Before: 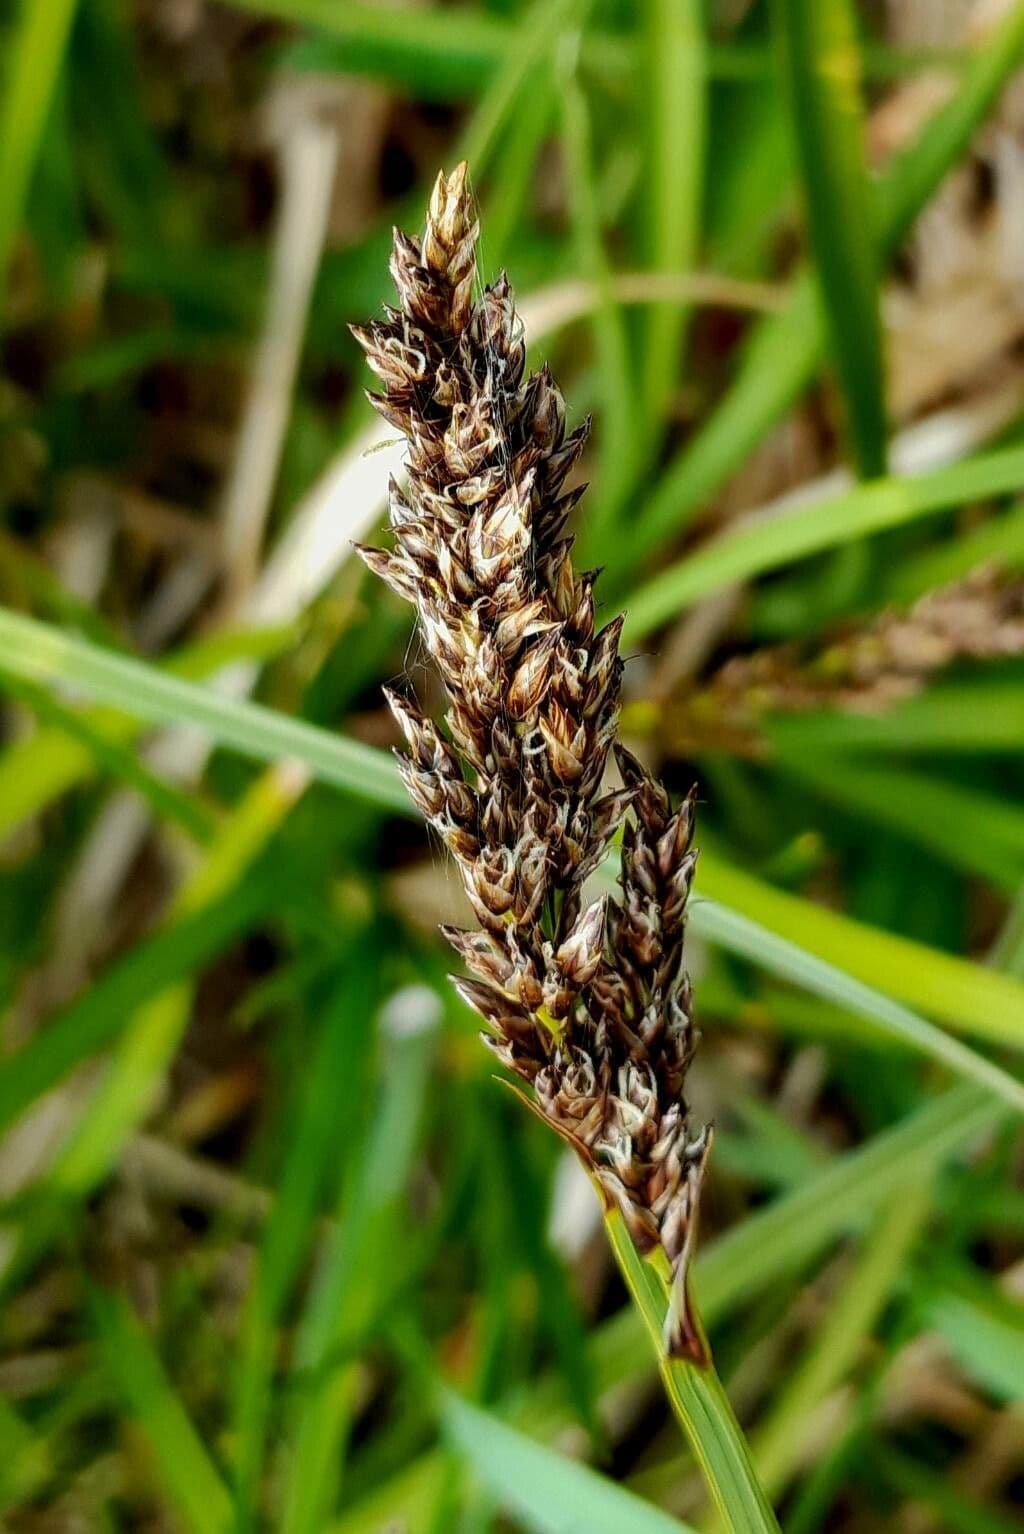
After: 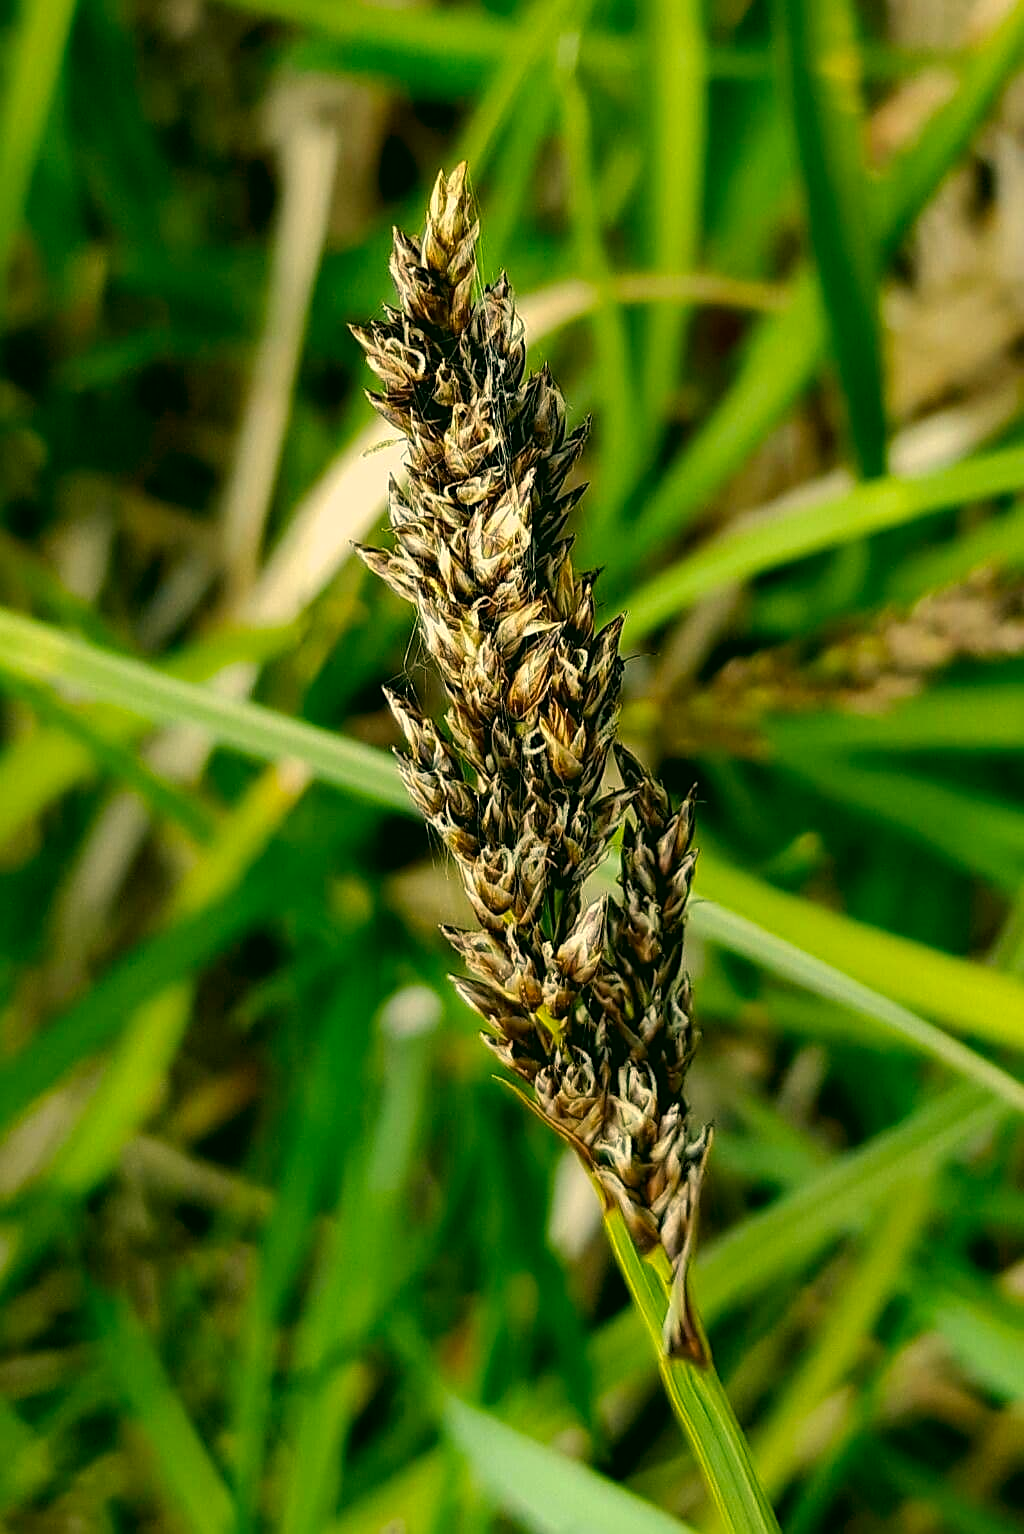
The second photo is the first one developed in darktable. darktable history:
sharpen: on, module defaults
color correction: highlights a* 4.99, highlights b* 23.69, shadows a* -16.26, shadows b* 3.98
